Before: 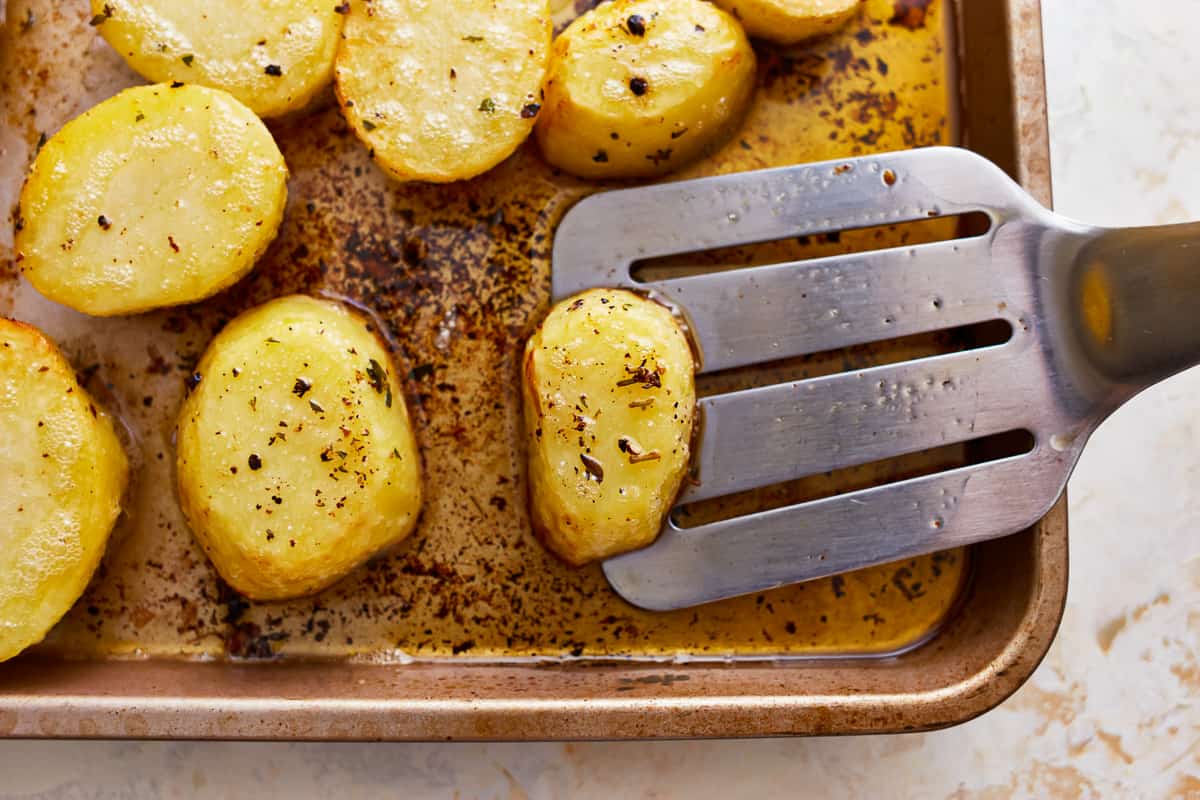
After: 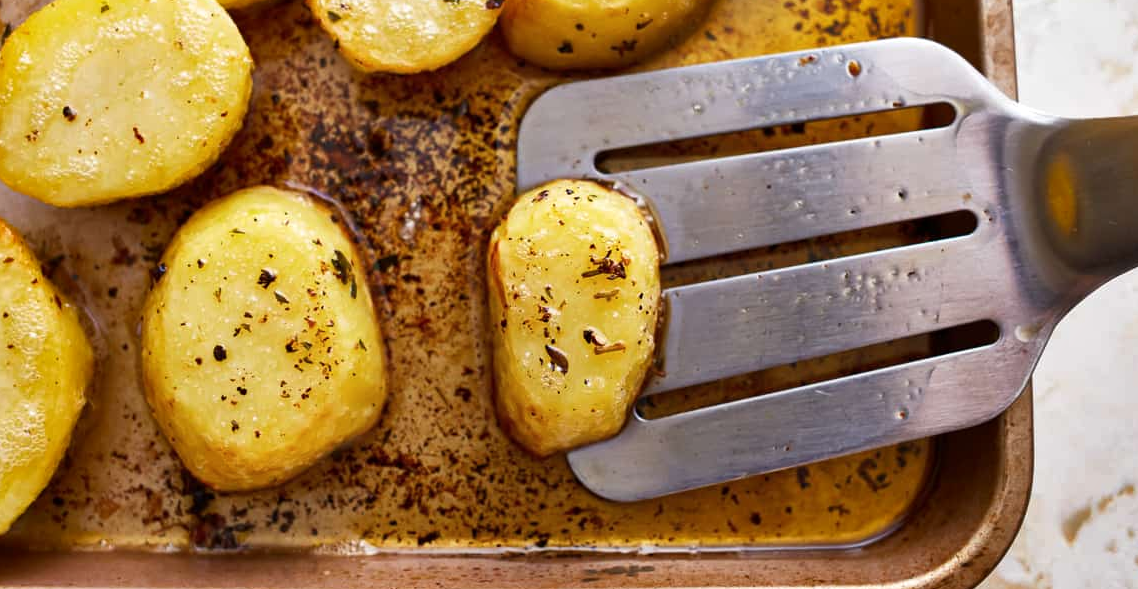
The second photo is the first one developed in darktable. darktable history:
crop and rotate: left 2.986%, top 13.732%, right 2.134%, bottom 12.599%
shadows and highlights: radius 172.56, shadows 27.52, white point adjustment 3.14, highlights -68.53, soften with gaussian
